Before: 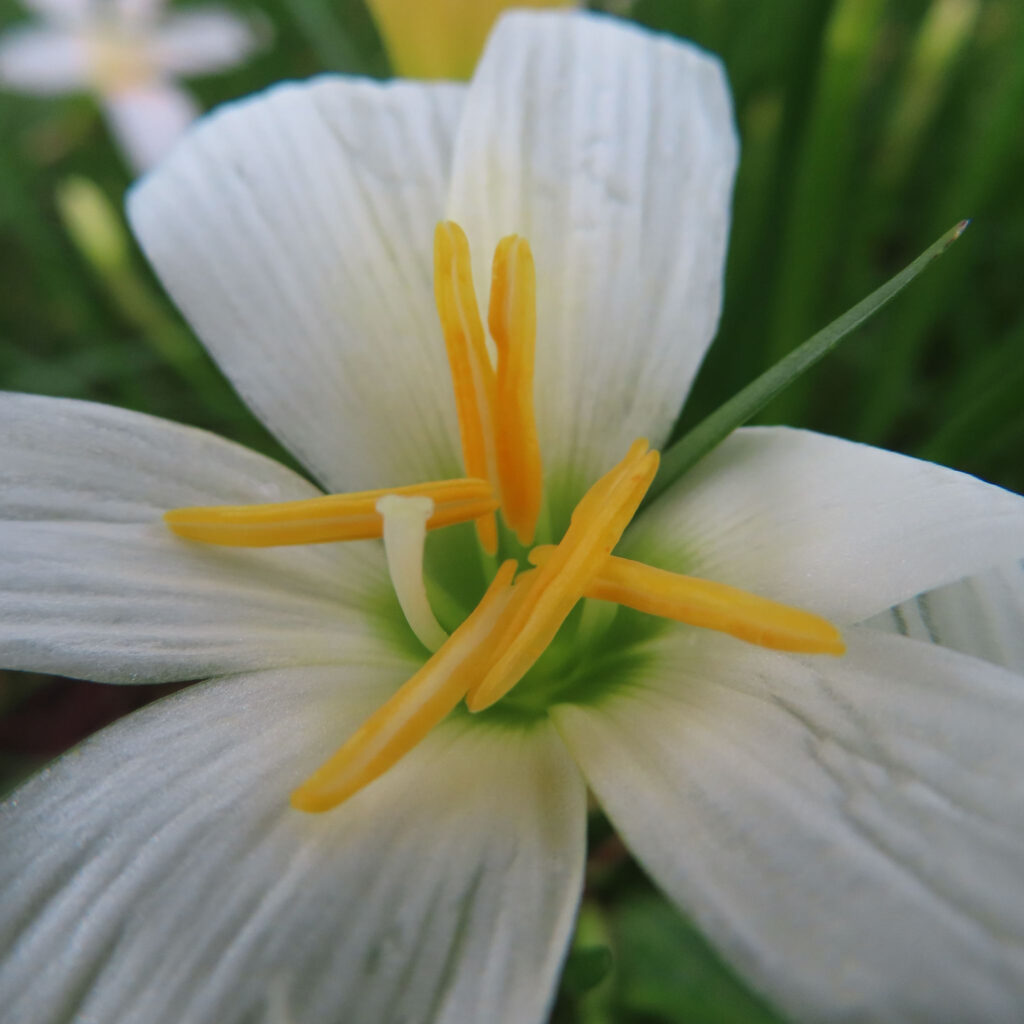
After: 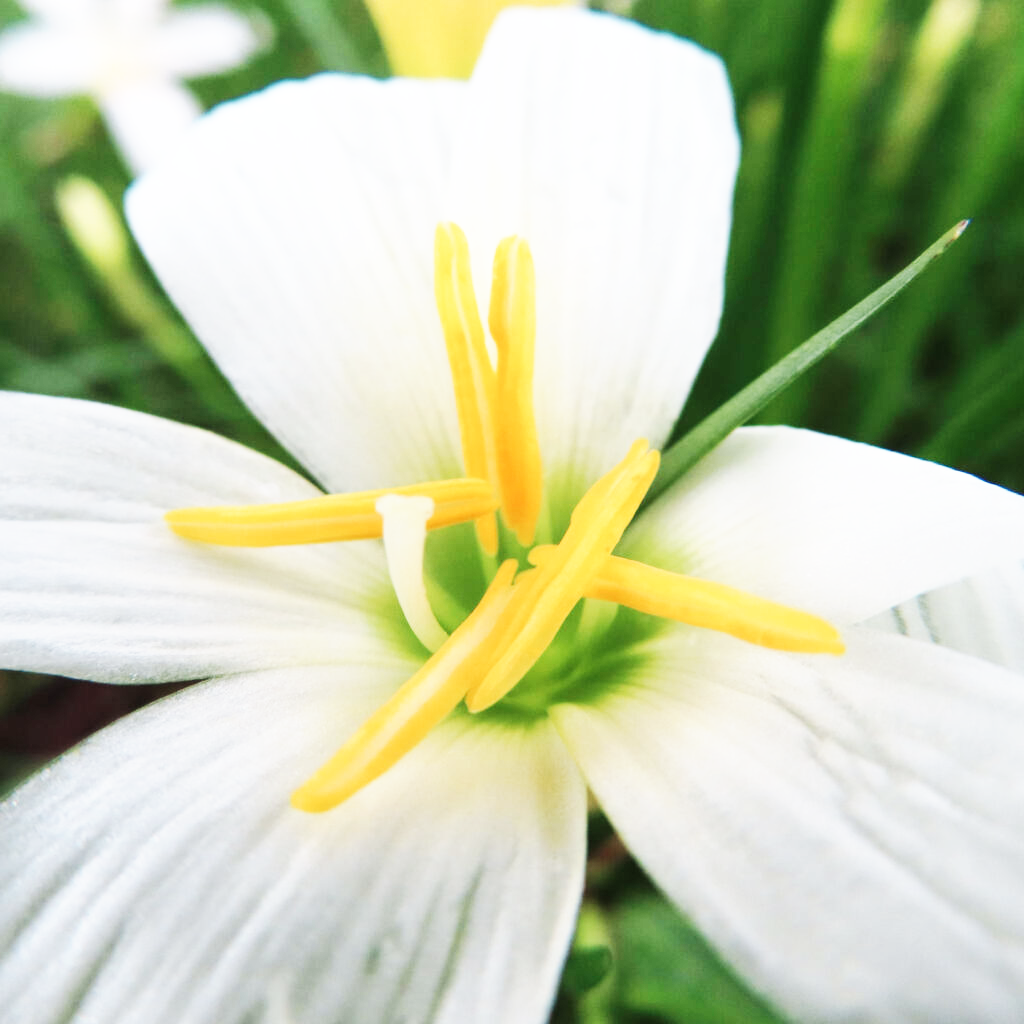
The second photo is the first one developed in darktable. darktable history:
color correction: saturation 0.8
exposure: exposure 0.559 EV, compensate highlight preservation false
base curve: curves: ch0 [(0, 0) (0.007, 0.004) (0.027, 0.03) (0.046, 0.07) (0.207, 0.54) (0.442, 0.872) (0.673, 0.972) (1, 1)], preserve colors none
